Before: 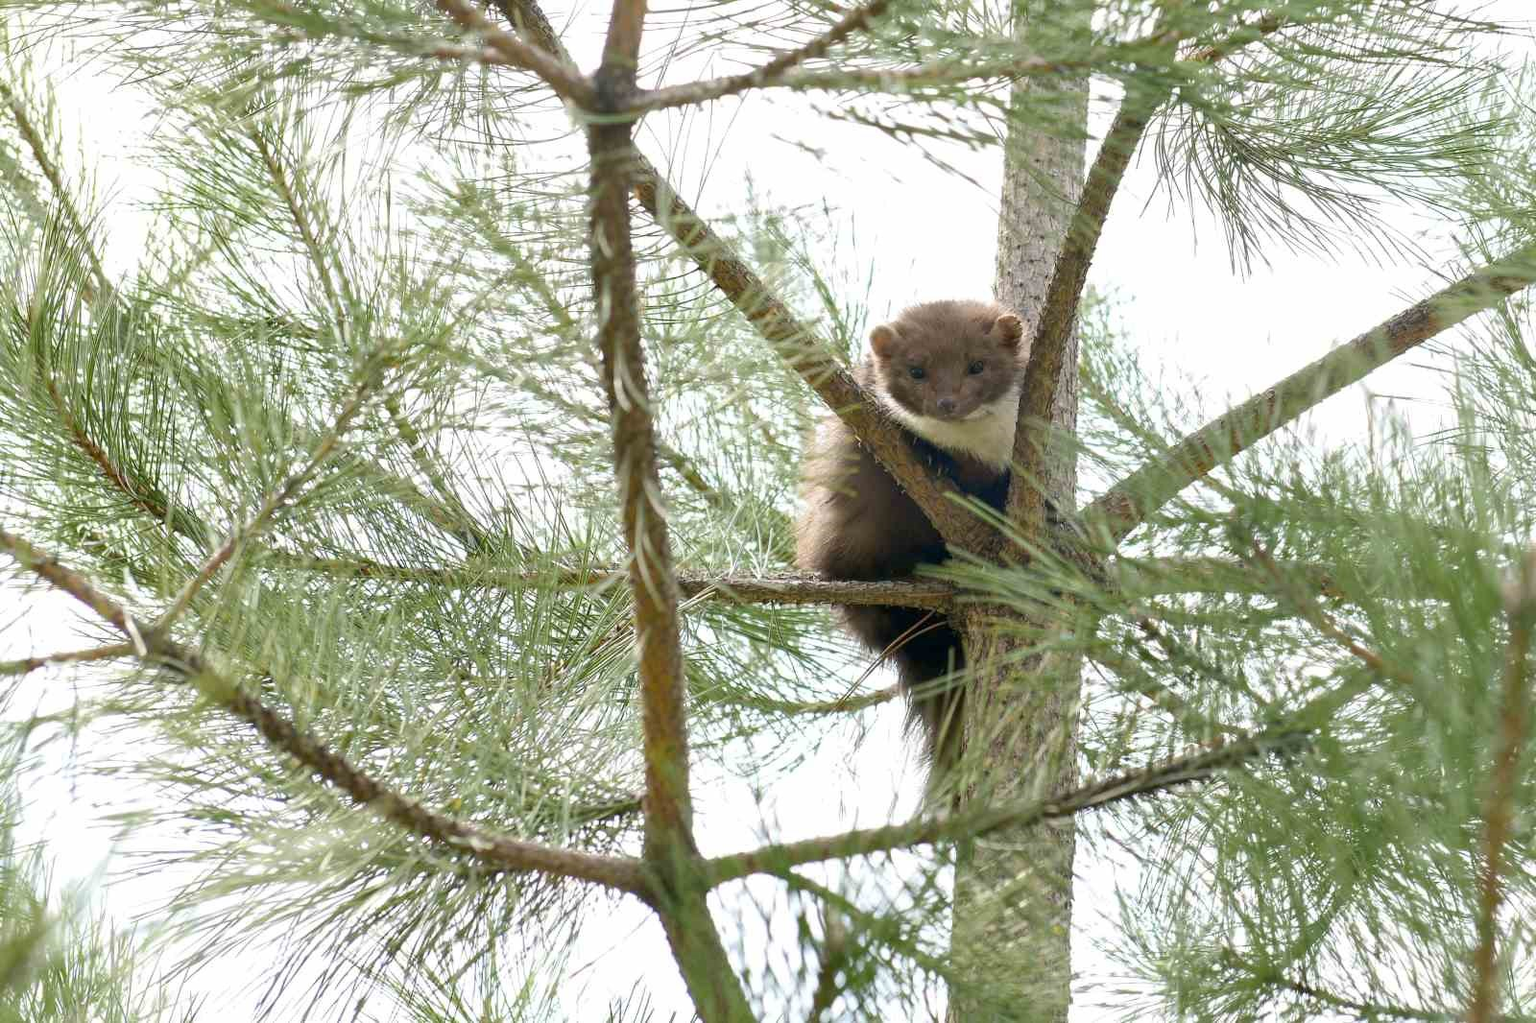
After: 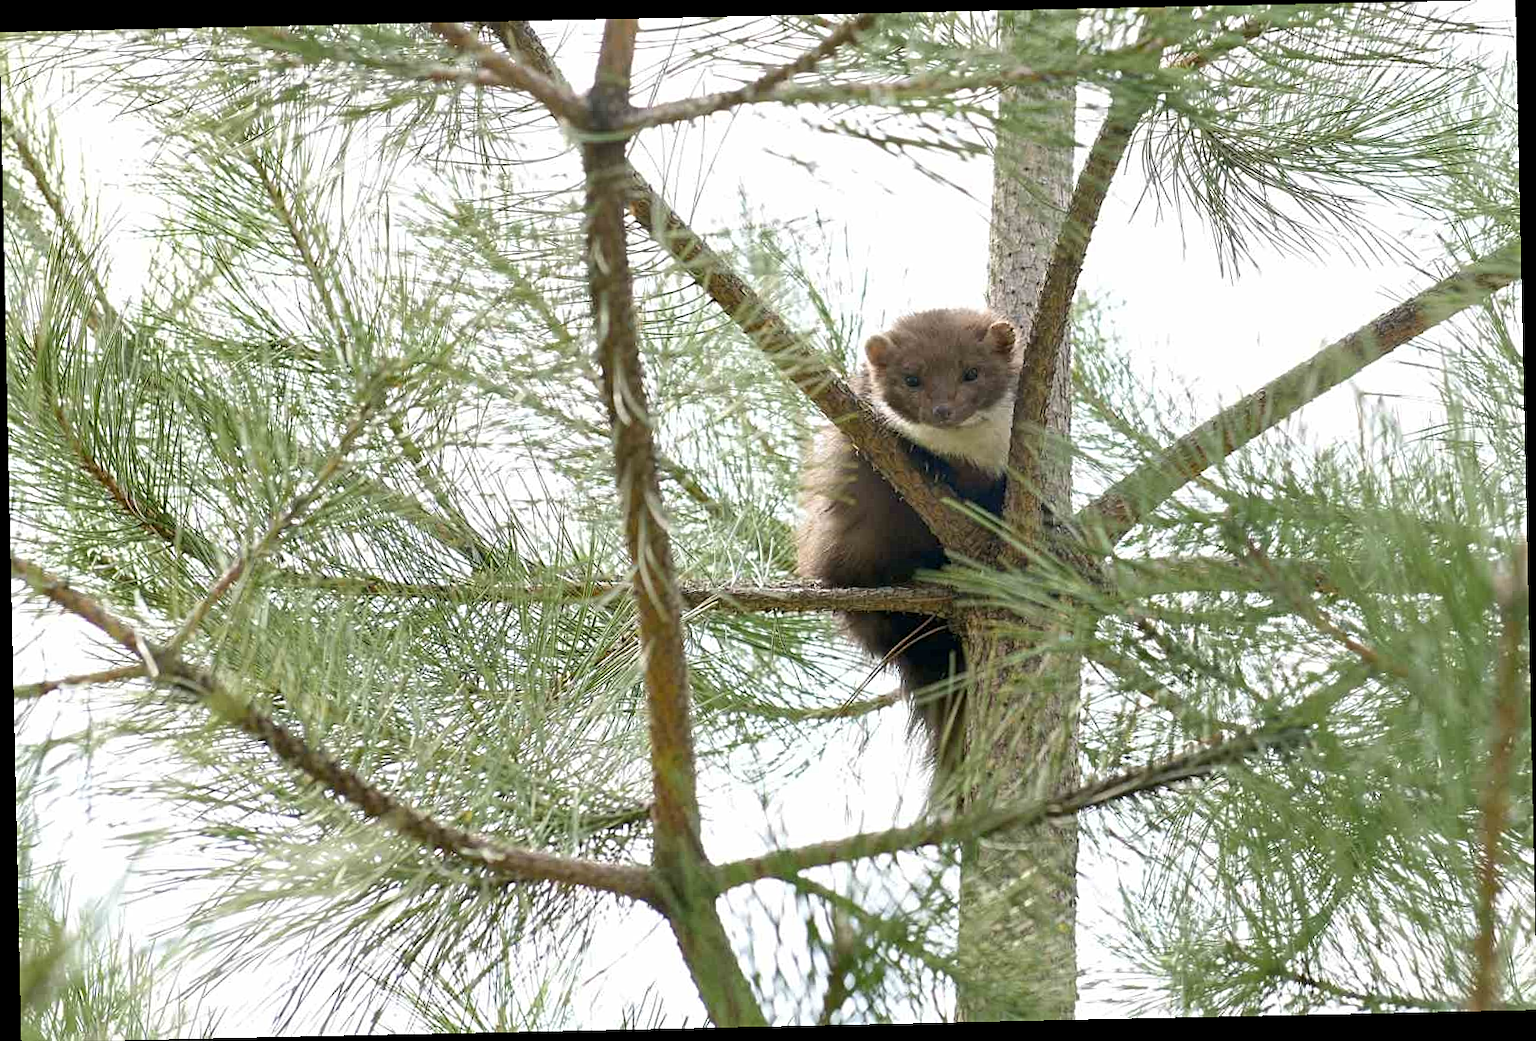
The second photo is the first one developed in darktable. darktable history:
rotate and perspective: rotation -1.24°, automatic cropping off
sharpen: radius 2.167, amount 0.381, threshold 0
